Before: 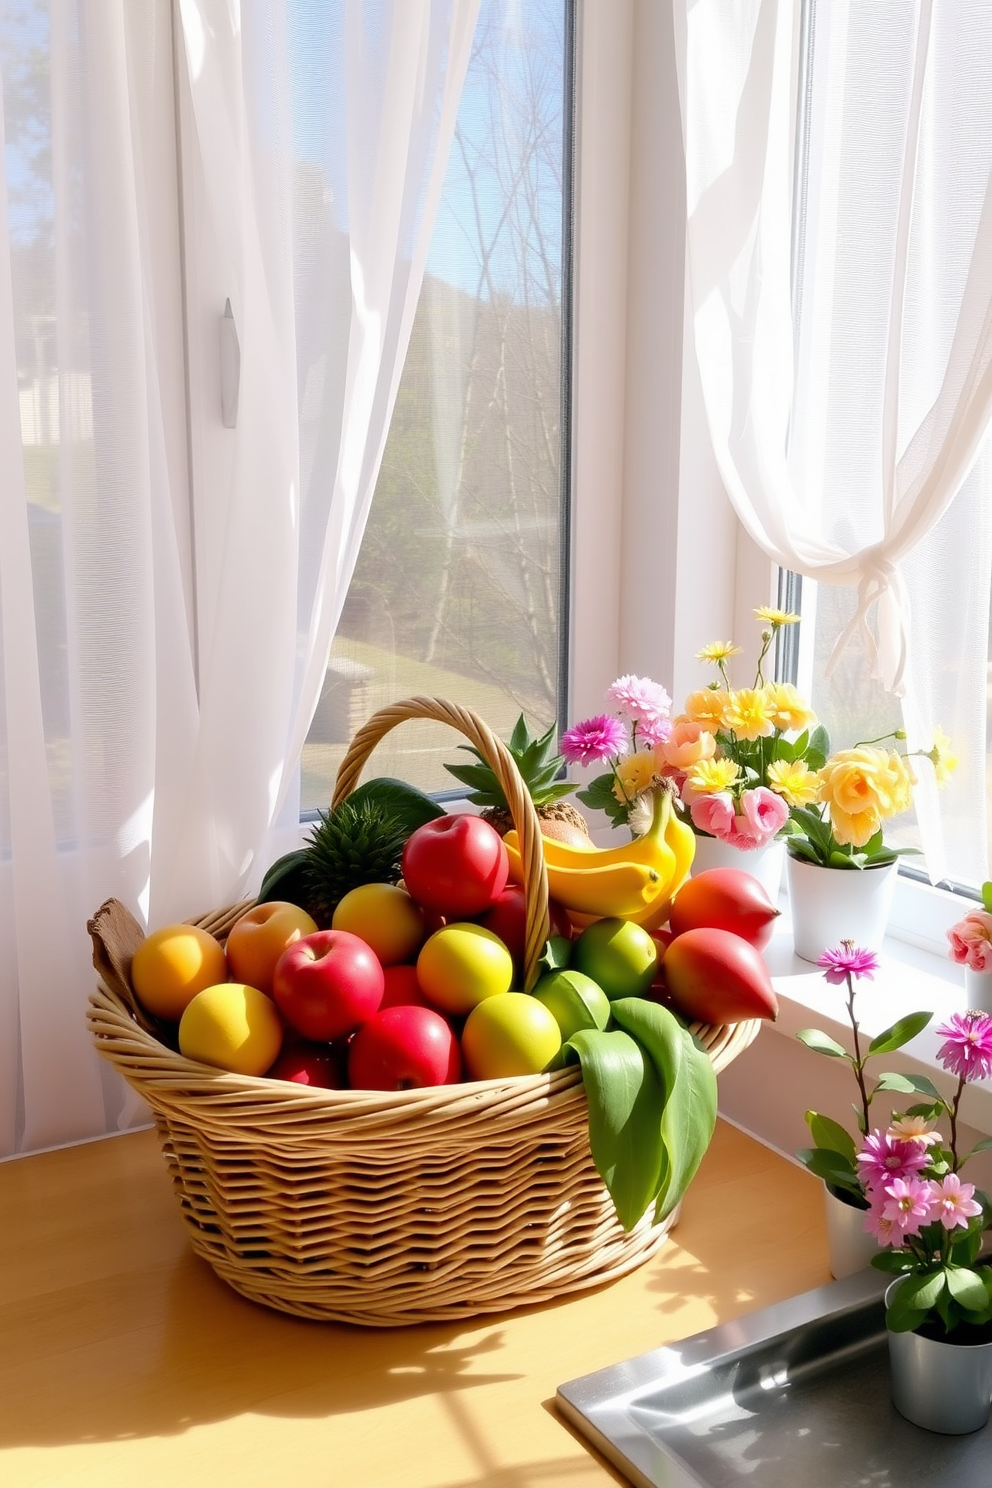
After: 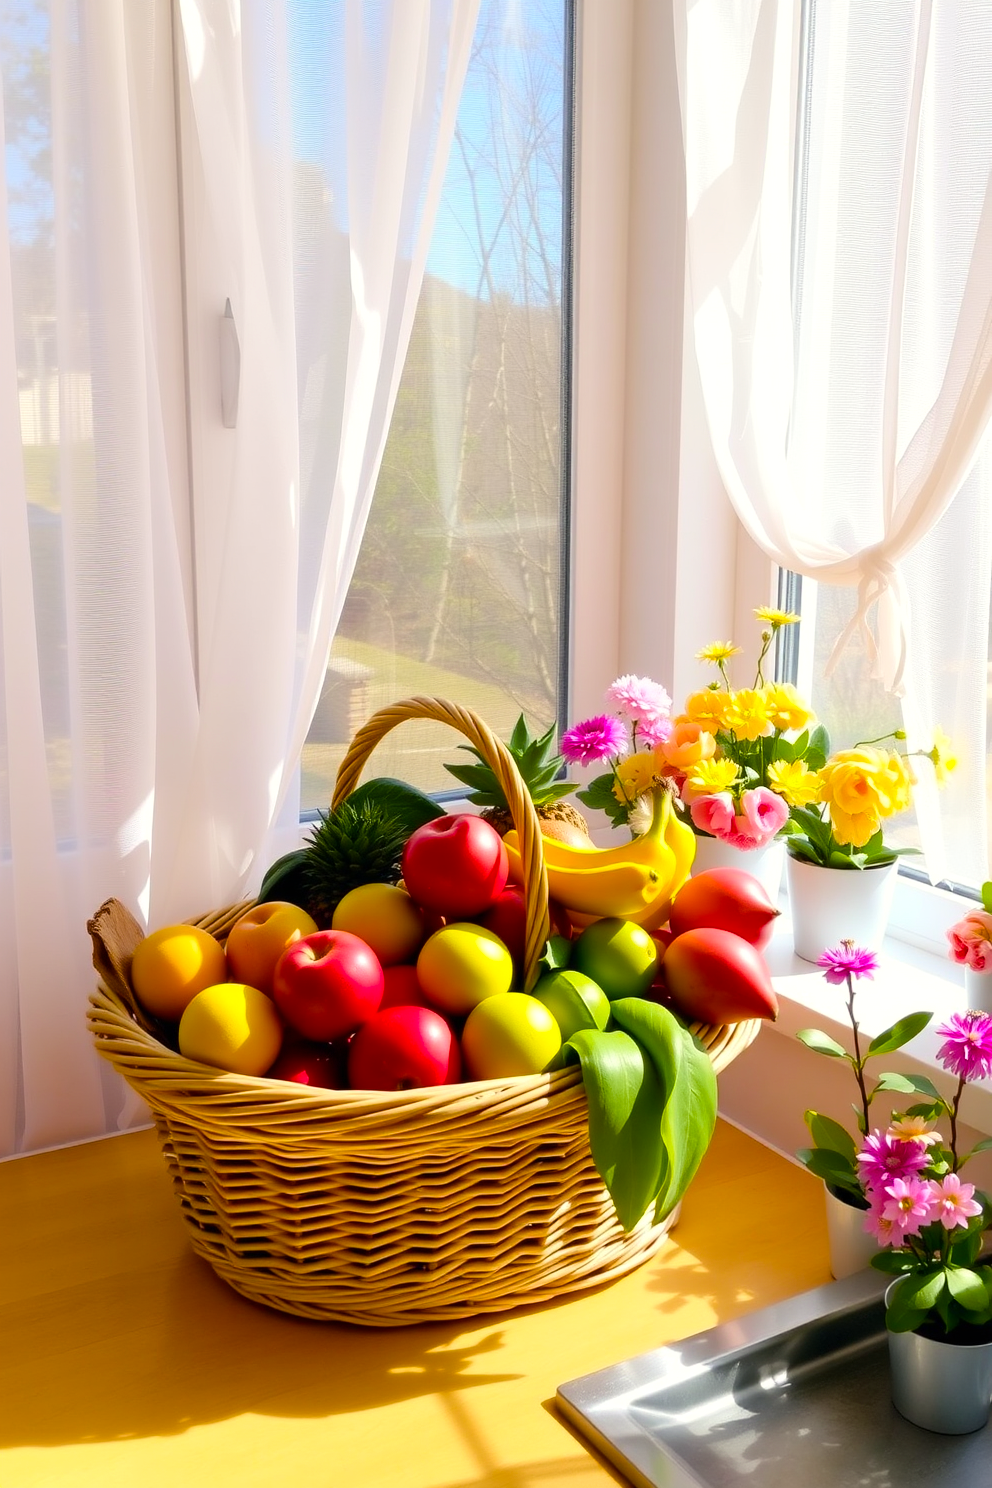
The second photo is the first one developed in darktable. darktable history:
base curve: curves: ch0 [(0, 0) (0.283, 0.295) (1, 1)], preserve colors none
color balance rgb: highlights gain › luminance 5.999%, highlights gain › chroma 1.264%, highlights gain › hue 91.45°, linear chroma grading › global chroma 14.868%, perceptual saturation grading › global saturation 19.892%, global vibrance 29.317%
